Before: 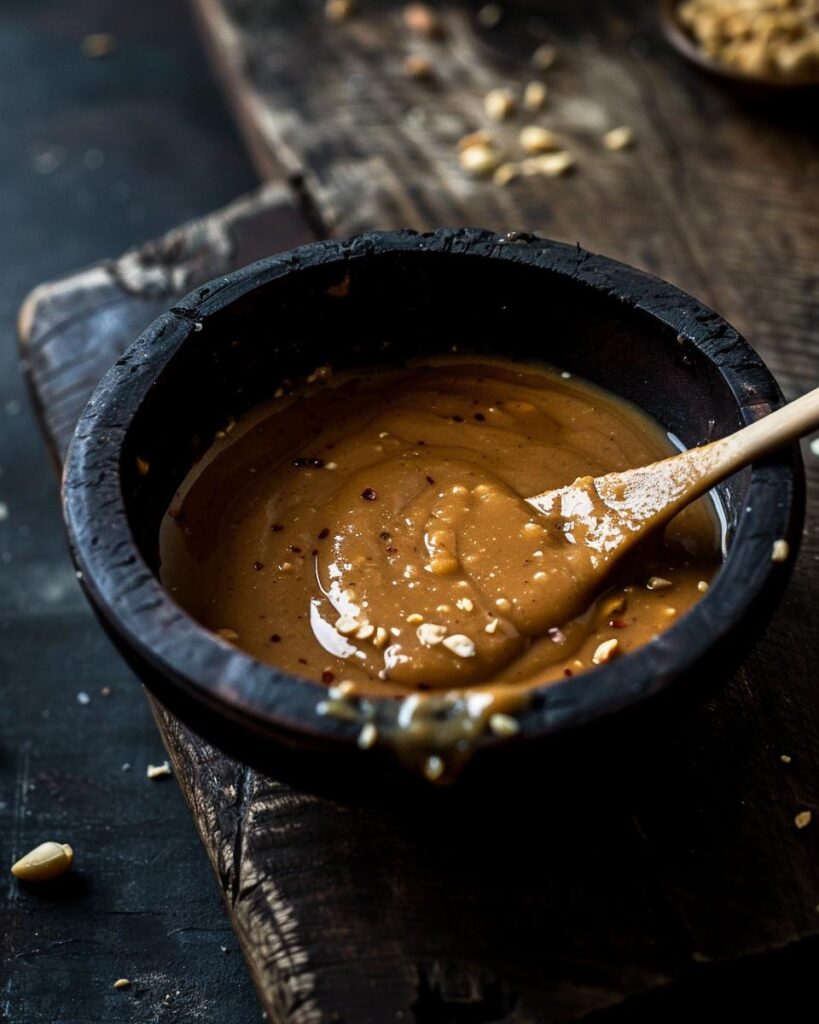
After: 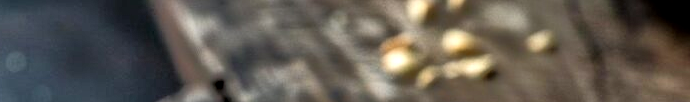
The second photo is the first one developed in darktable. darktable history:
crop and rotate: left 9.644%, top 9.491%, right 6.021%, bottom 80.509%
tone equalizer: -8 EV -0.528 EV, -7 EV -0.319 EV, -6 EV -0.083 EV, -5 EV 0.413 EV, -4 EV 0.985 EV, -3 EV 0.791 EV, -2 EV -0.01 EV, -1 EV 0.14 EV, +0 EV -0.012 EV, smoothing 1
local contrast: detail 130%
shadows and highlights: shadows -24.28, highlights 49.77, soften with gaussian
